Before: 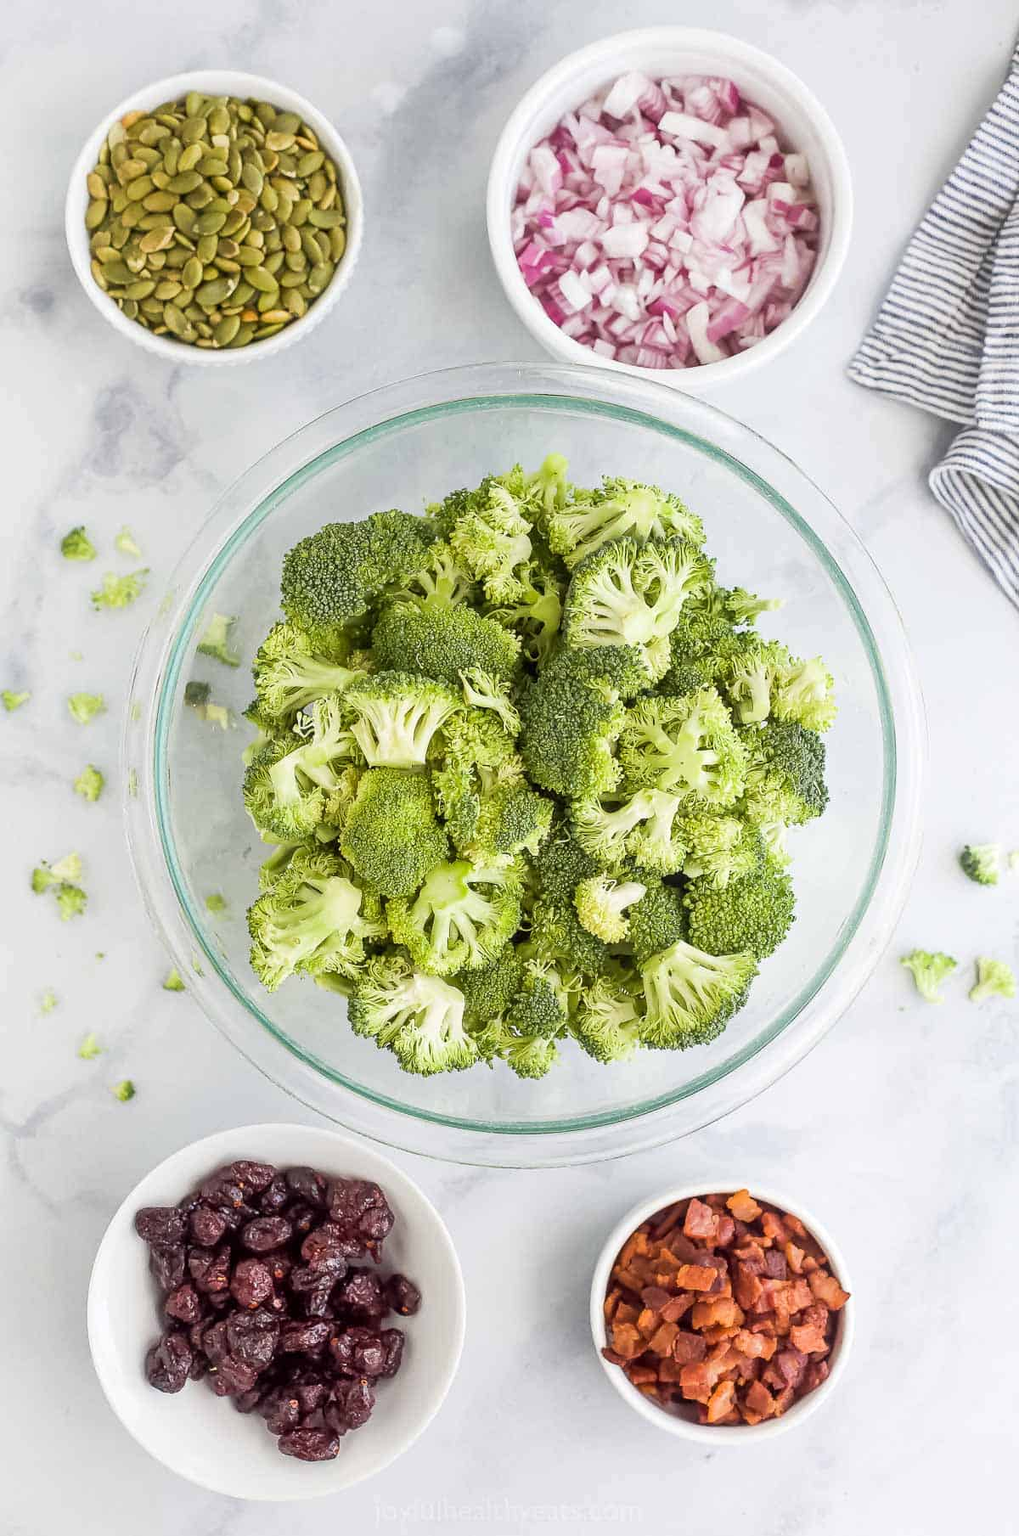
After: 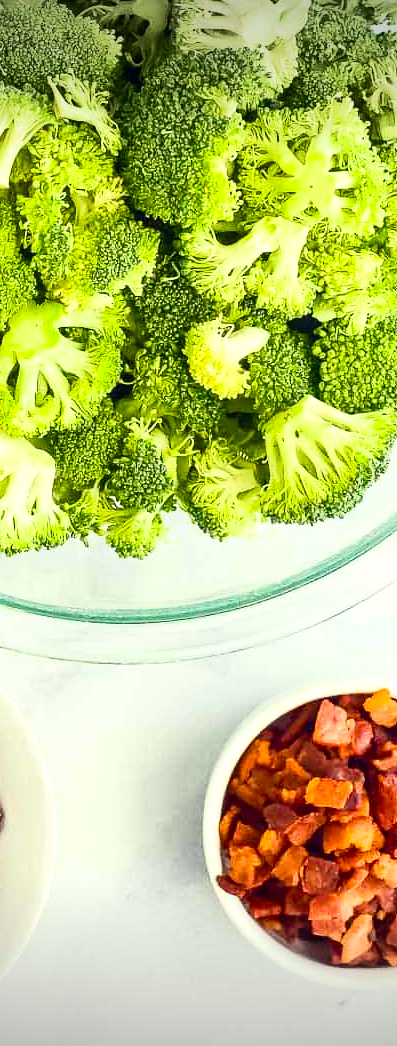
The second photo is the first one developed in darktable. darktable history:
vignetting: fall-off start 100.88%, width/height ratio 1.306
crop: left 41.08%, top 39.365%, right 25.784%, bottom 2.759%
color balance rgb: shadows lift › luminance -7.654%, shadows lift › chroma 2.444%, shadows lift › hue 167.06°, global offset › chroma 0.058%, global offset › hue 253.65°, perceptual saturation grading › global saturation 20%, perceptual saturation grading › highlights -24.852%, perceptual saturation grading › shadows 25.726%, perceptual brilliance grading › highlights 9.278%, perceptual brilliance grading › shadows -4.866%, global vibrance 14.874%
color correction: highlights a* -5.78, highlights b* 11.06
contrast brightness saturation: contrast 0.233, brightness 0.102, saturation 0.287
